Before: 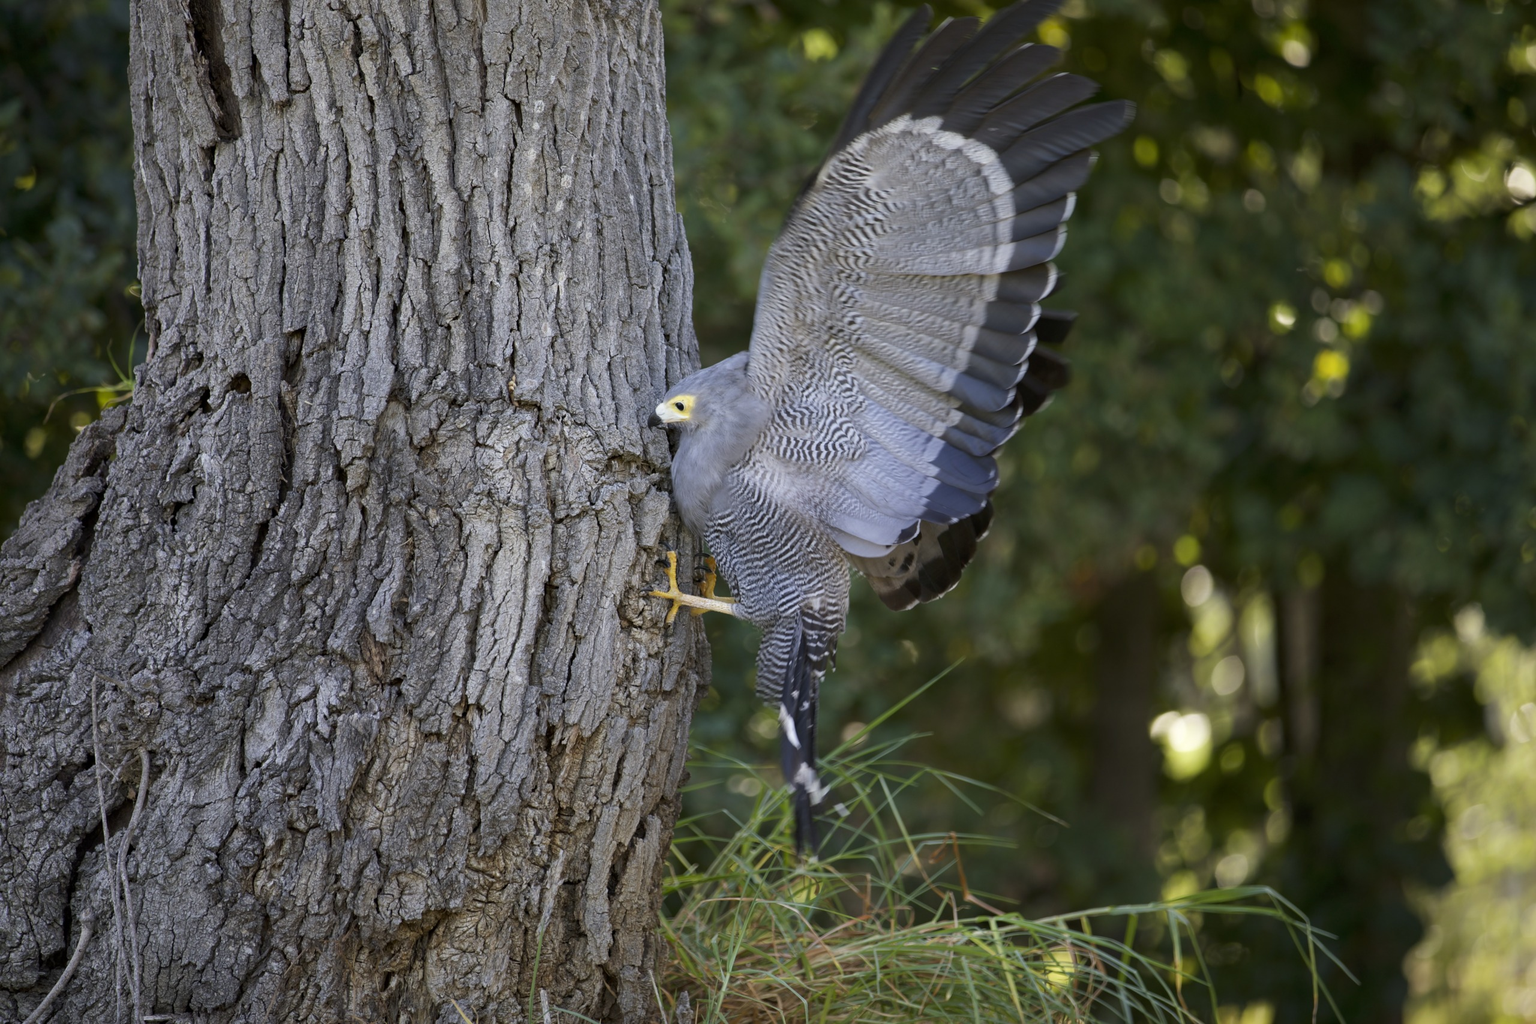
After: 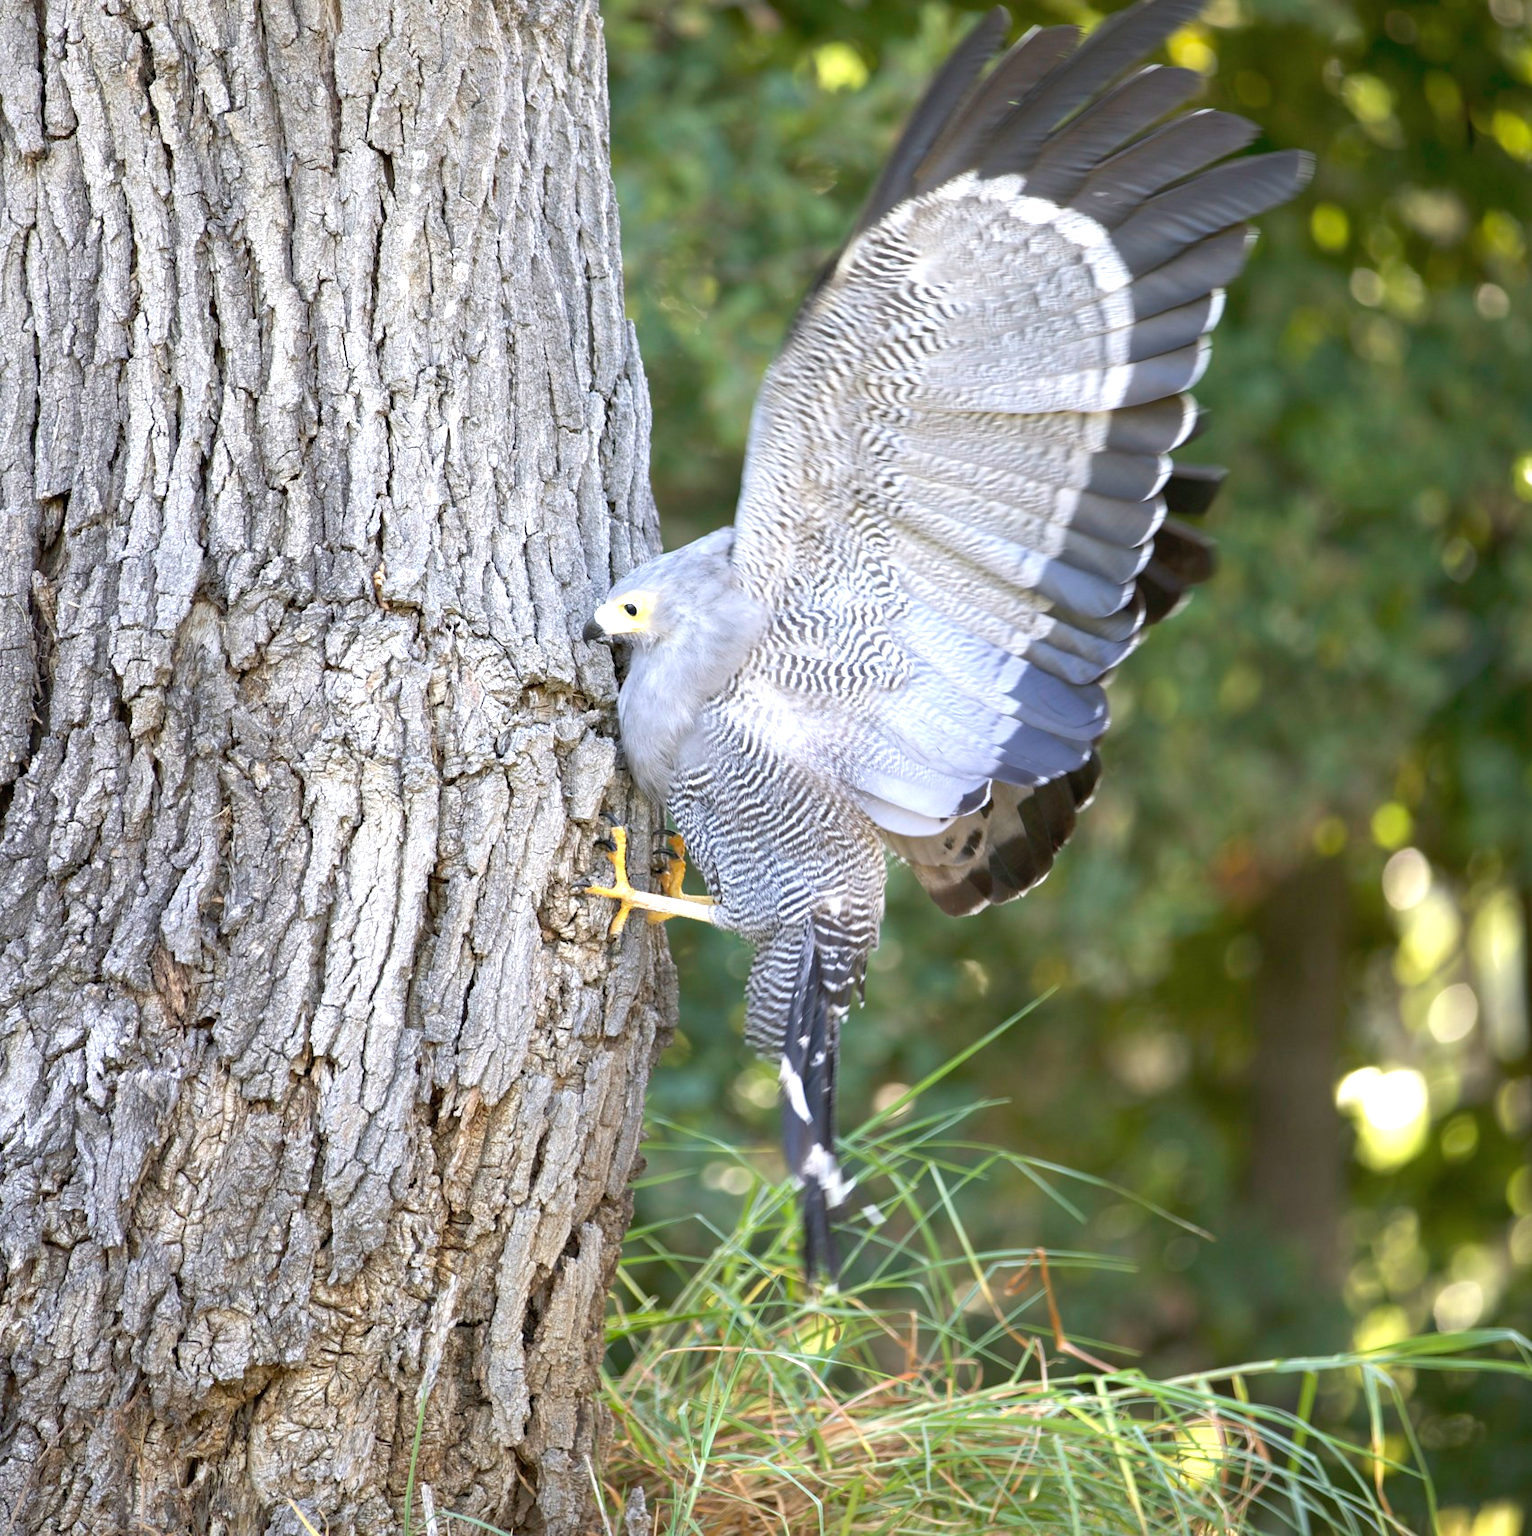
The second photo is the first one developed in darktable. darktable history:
white balance: emerald 1
crop: left 16.899%, right 16.556%
color balance: contrast -15%
exposure: black level correction 0, exposure 1.675 EV, compensate exposure bias true, compensate highlight preservation false
